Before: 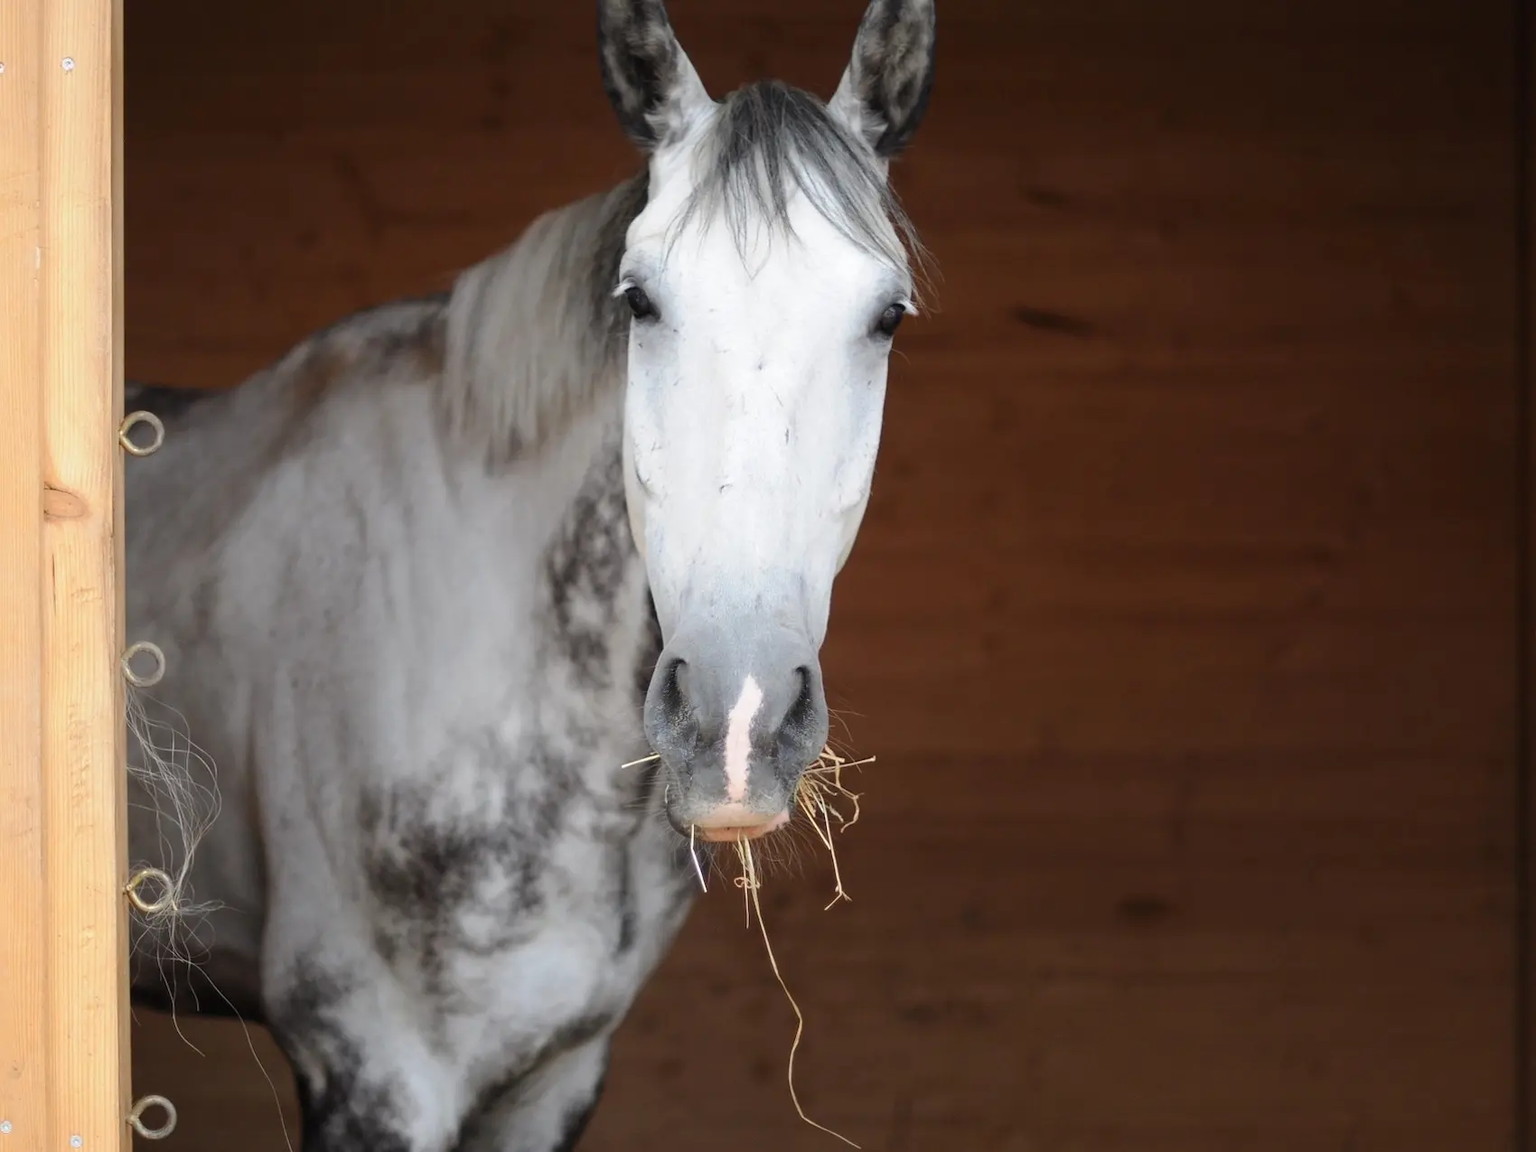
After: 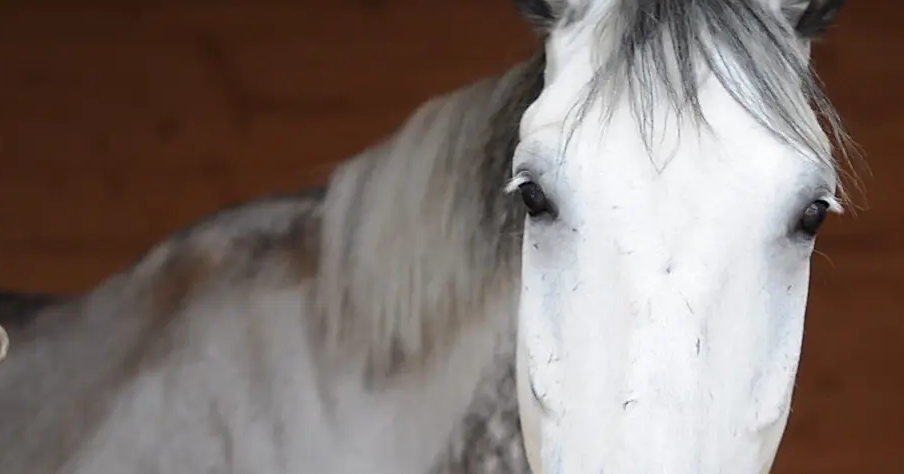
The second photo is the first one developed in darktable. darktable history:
crop: left 10.221%, top 10.707%, right 36.593%, bottom 52.093%
sharpen: radius 1.839, amount 0.415, threshold 1.426
